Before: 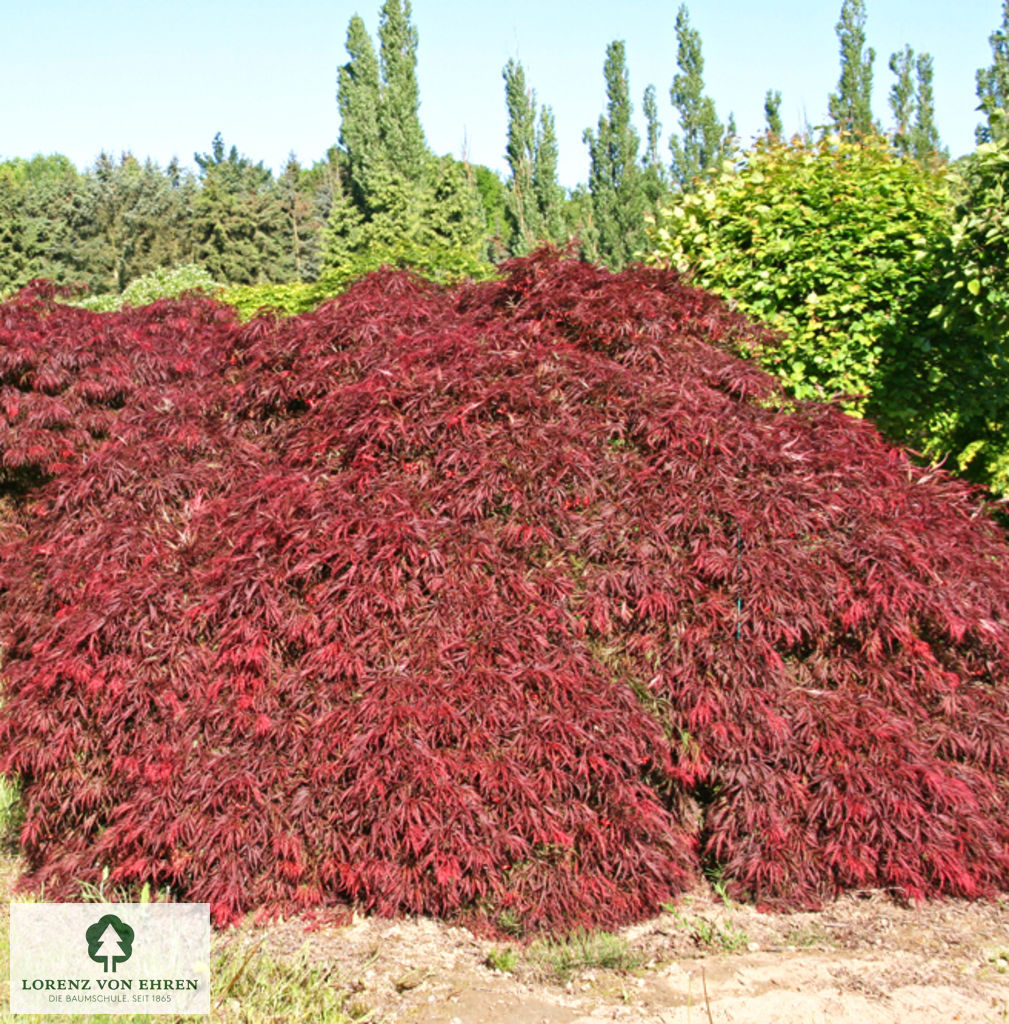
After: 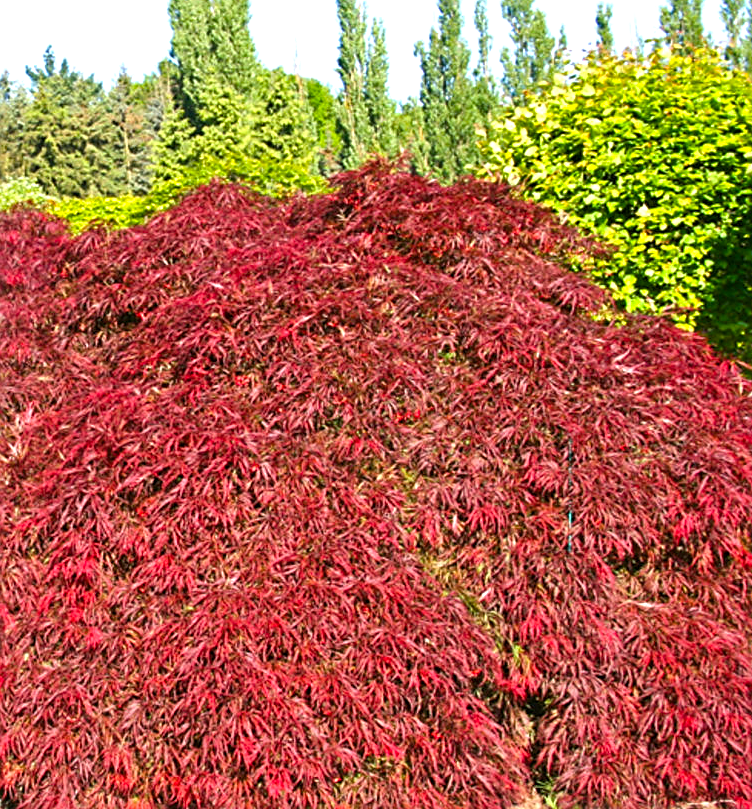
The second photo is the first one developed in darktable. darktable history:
sharpen: on, module defaults
crop: left 16.751%, top 8.521%, right 8.669%, bottom 12.471%
color balance rgb: perceptual saturation grading › global saturation 25.415%, perceptual brilliance grading › global brilliance 11.214%, global vibrance 9.526%
